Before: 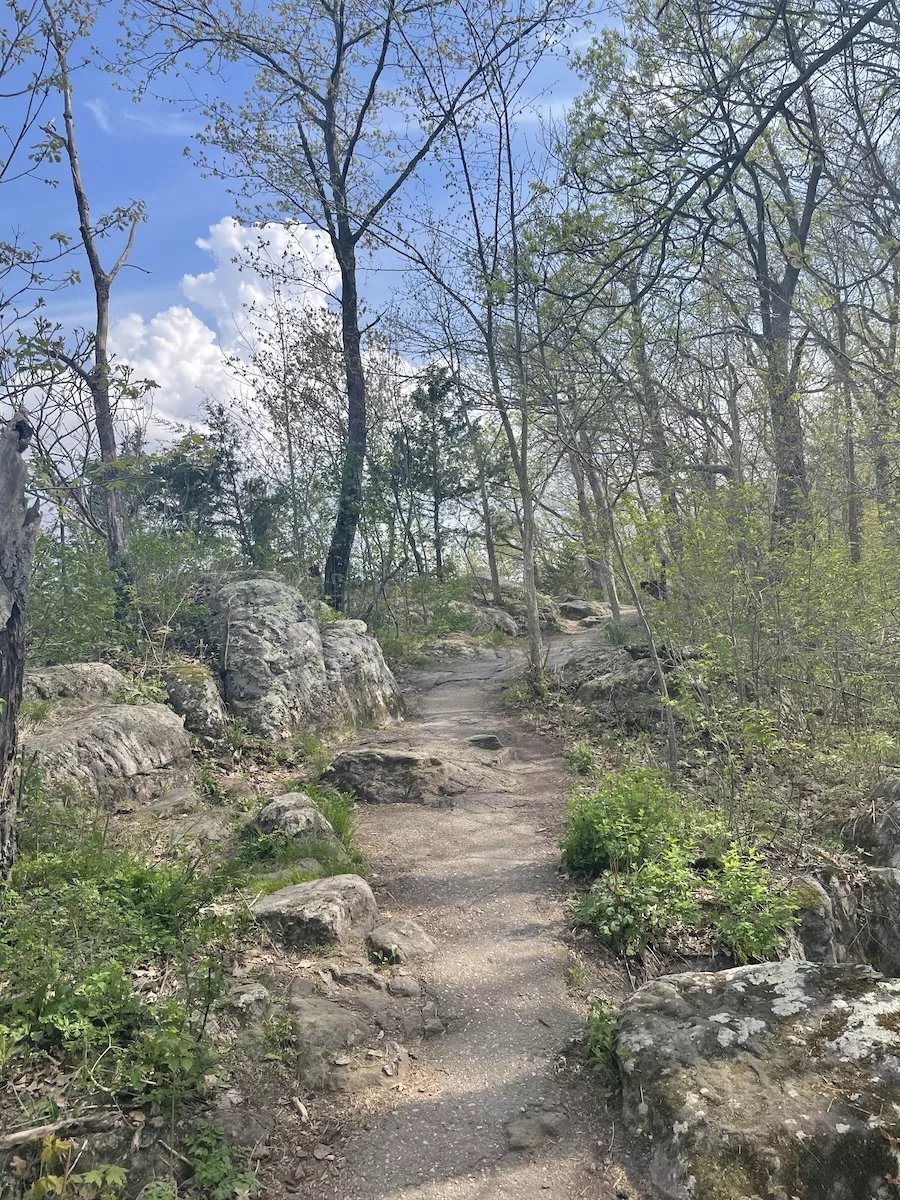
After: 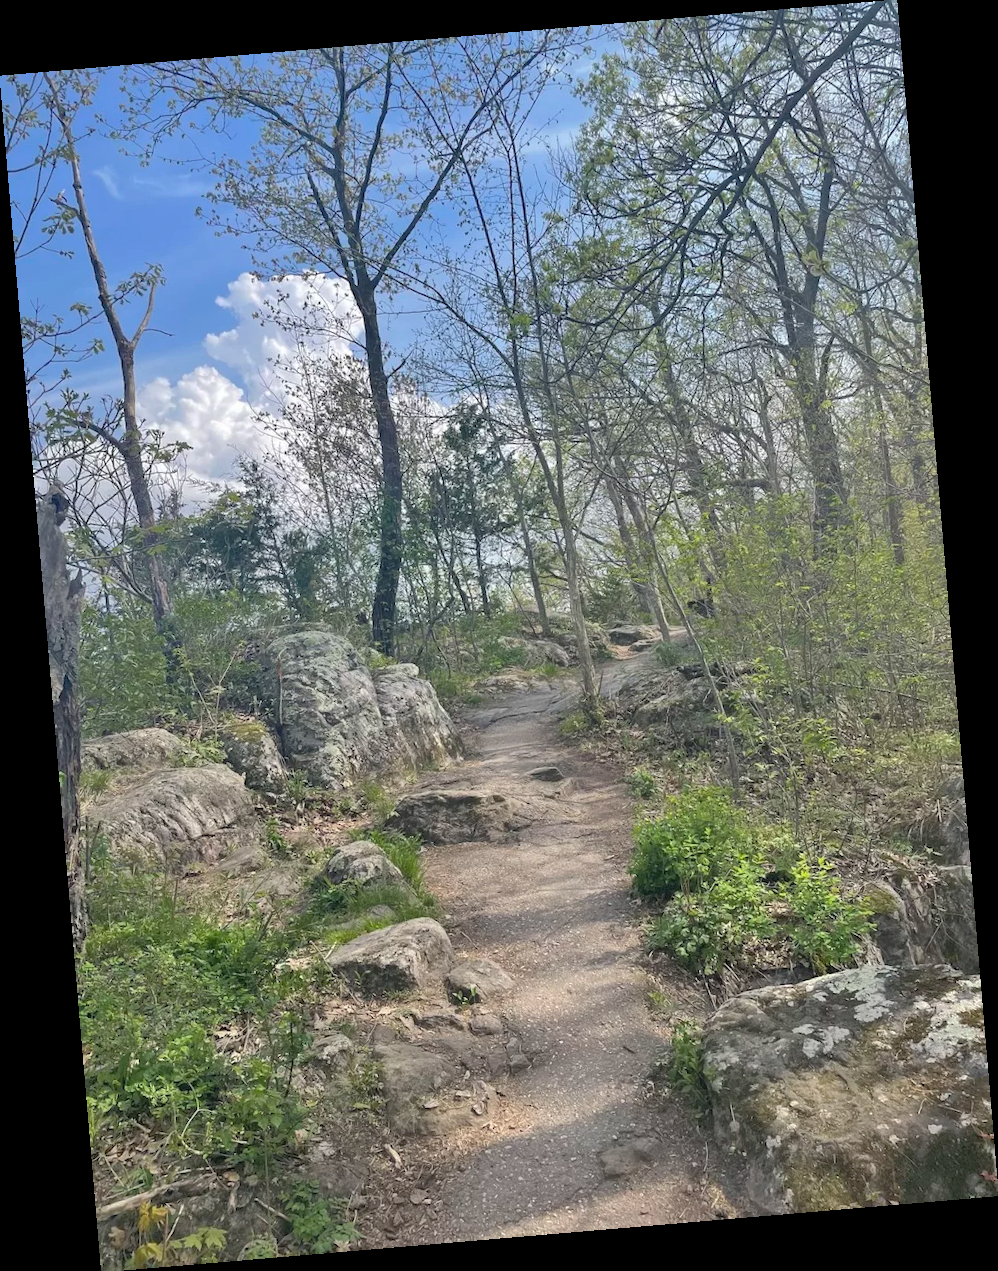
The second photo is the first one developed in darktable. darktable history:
rotate and perspective: rotation -4.86°, automatic cropping off
shadows and highlights: on, module defaults
